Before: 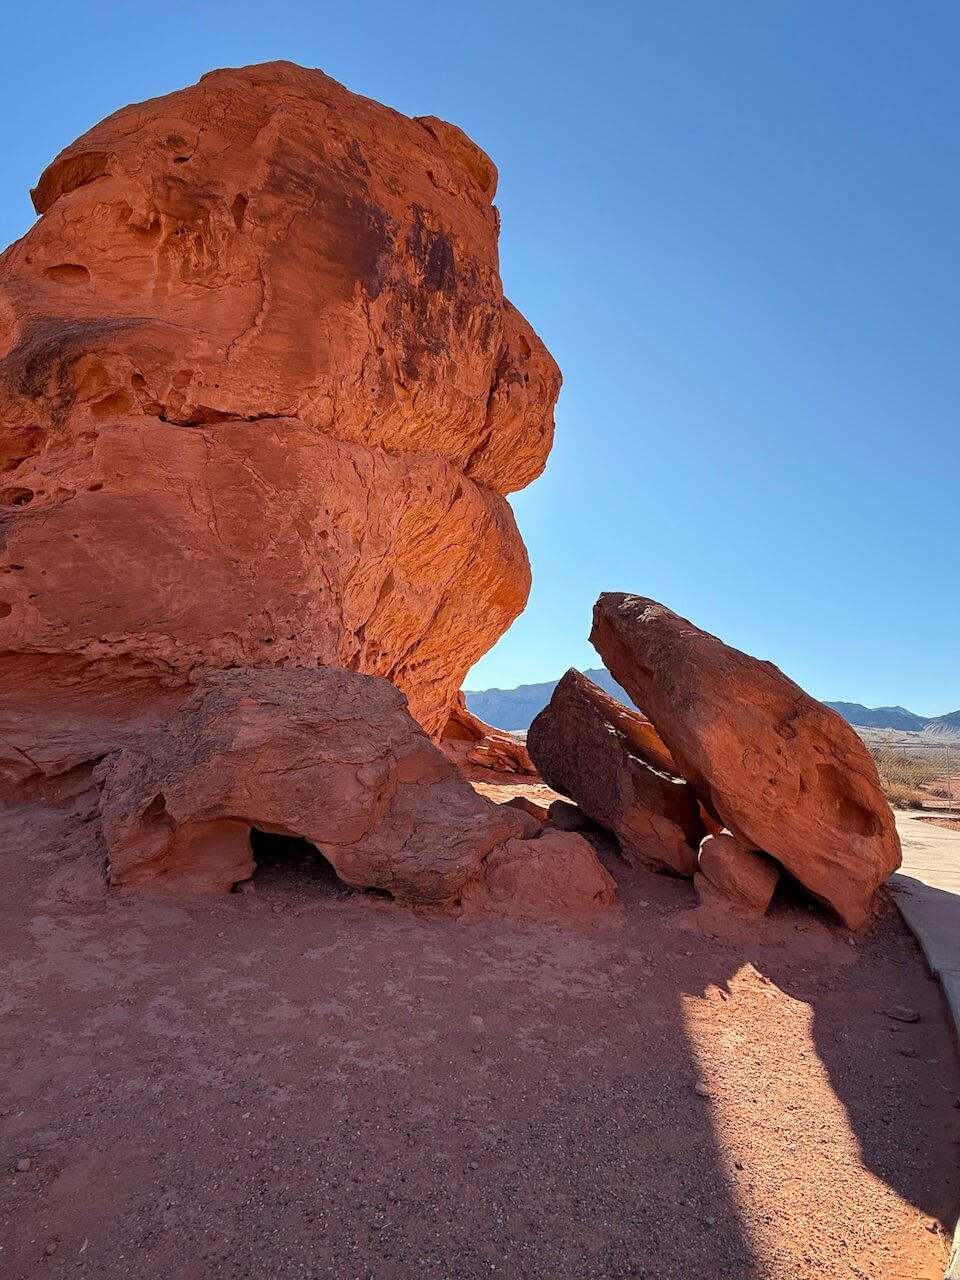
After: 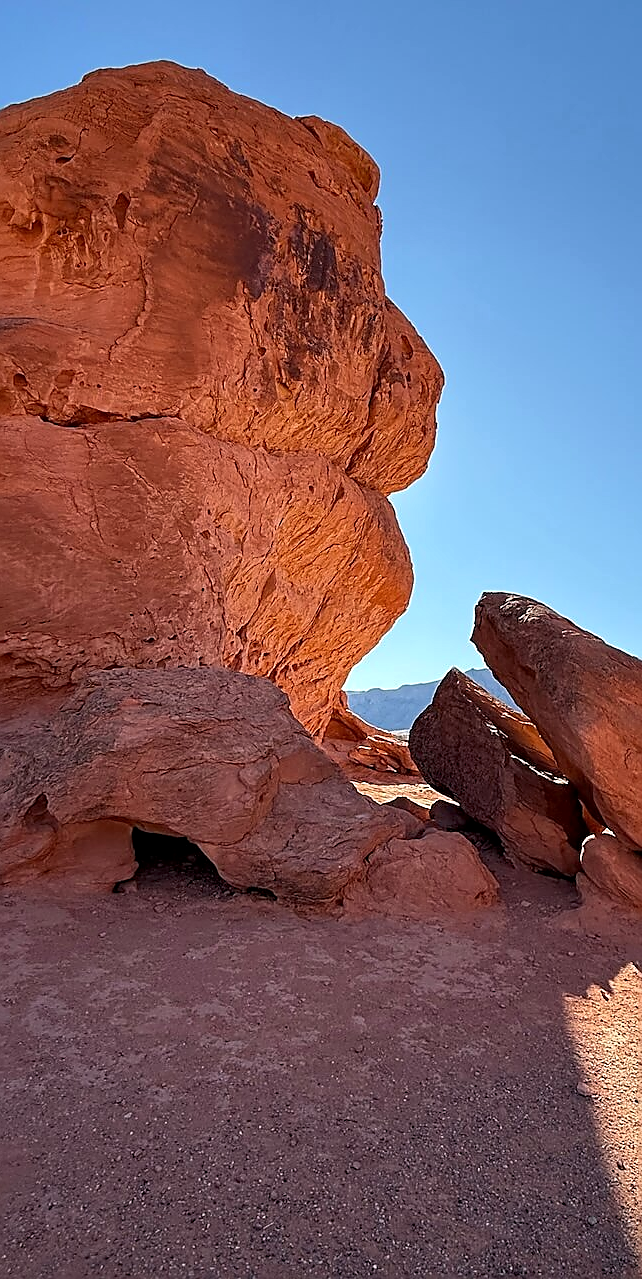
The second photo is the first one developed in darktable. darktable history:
sharpen: radius 1.392, amount 1.262, threshold 0.818
local contrast: highlights 103%, shadows 101%, detail 120%, midtone range 0.2
crop and rotate: left 12.309%, right 20.787%
